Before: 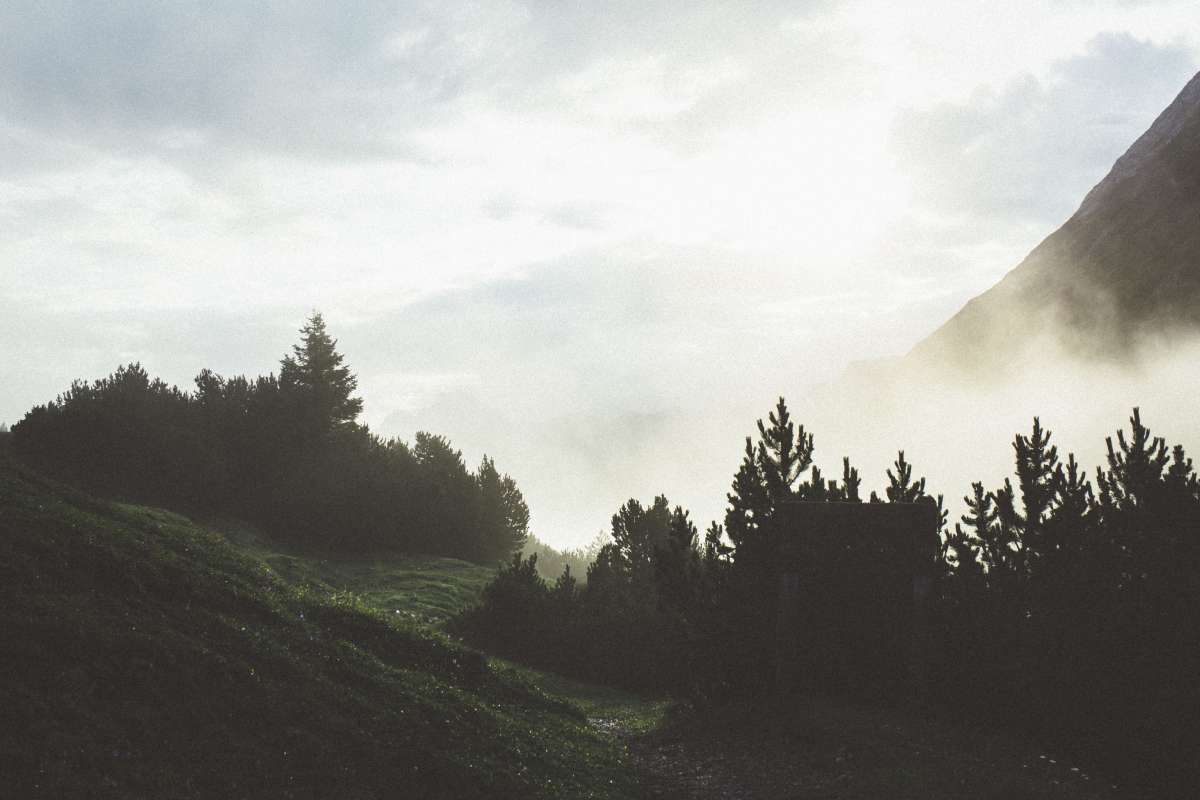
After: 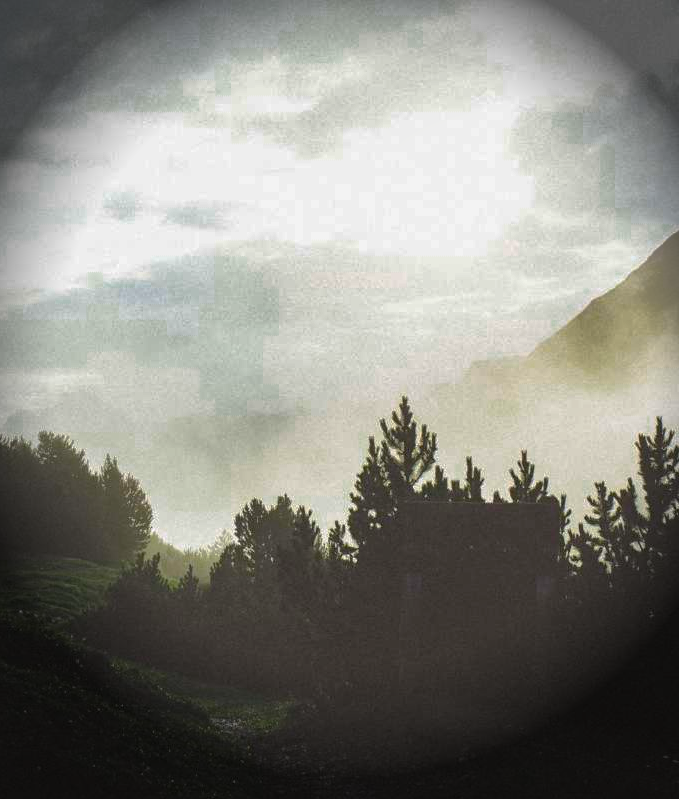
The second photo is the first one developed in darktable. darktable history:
shadows and highlights: shadows 40, highlights -60
crop: left 31.458%, top 0%, right 11.876%
color zones: curves: ch0 [(0, 0.558) (0.143, 0.548) (0.286, 0.447) (0.429, 0.259) (0.571, 0.5) (0.714, 0.5) (0.857, 0.593) (1, 0.558)]; ch1 [(0, 0.543) (0.01, 0.544) (0.12, 0.492) (0.248, 0.458) (0.5, 0.534) (0.748, 0.5) (0.99, 0.469) (1, 0.543)]; ch2 [(0, 0.507) (0.143, 0.522) (0.286, 0.505) (0.429, 0.5) (0.571, 0.5) (0.714, 0.5) (0.857, 0.5) (1, 0.507)]
vignetting: fall-off start 76.42%, fall-off radius 27.36%, brightness -0.872, center (0.037, -0.09), width/height ratio 0.971
color balance rgb: linear chroma grading › global chroma 15%, perceptual saturation grading › global saturation 30%
